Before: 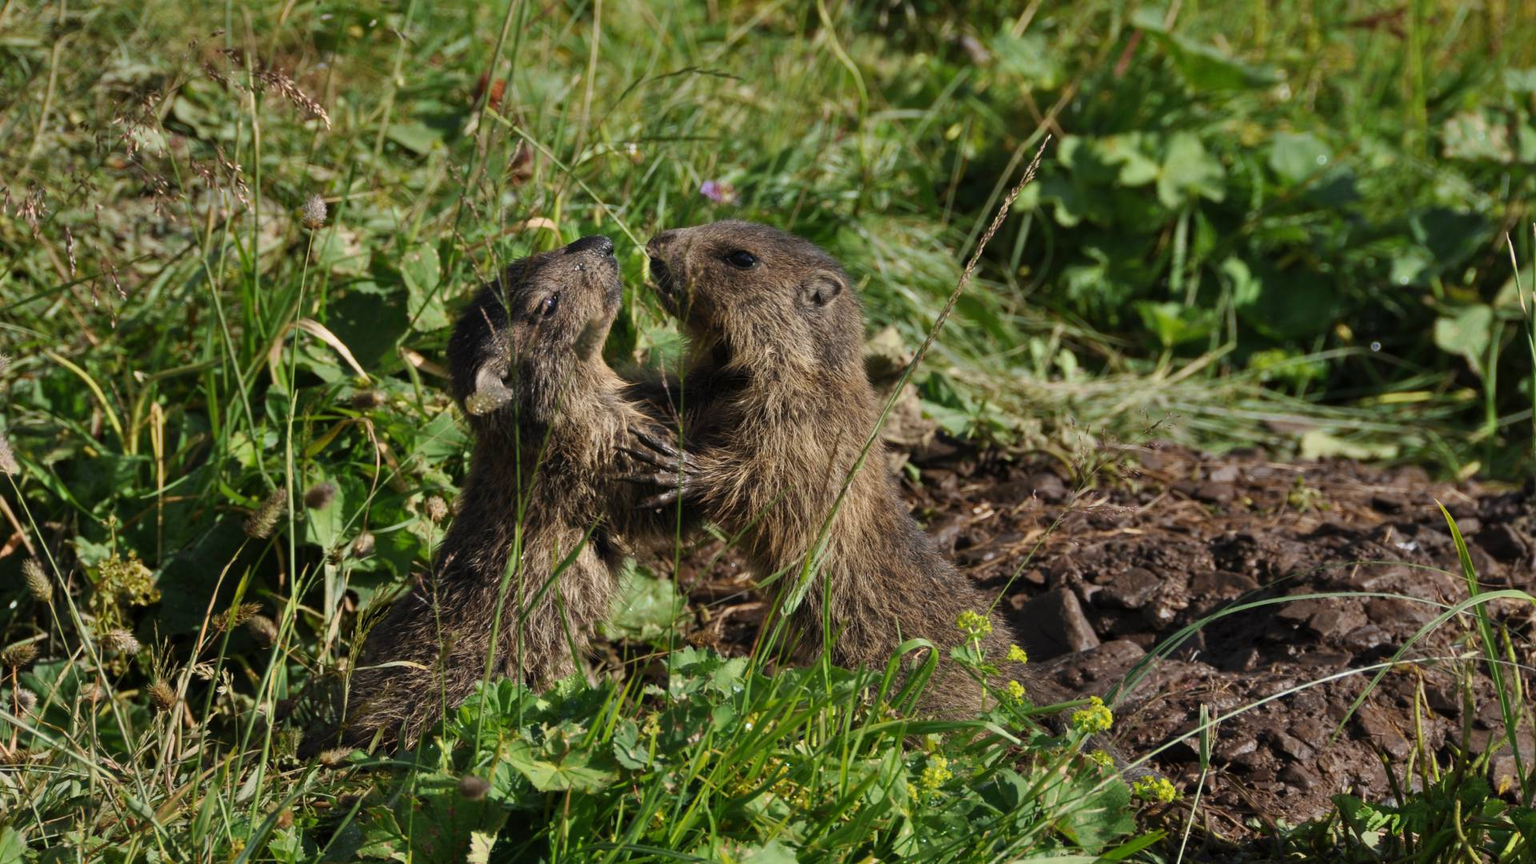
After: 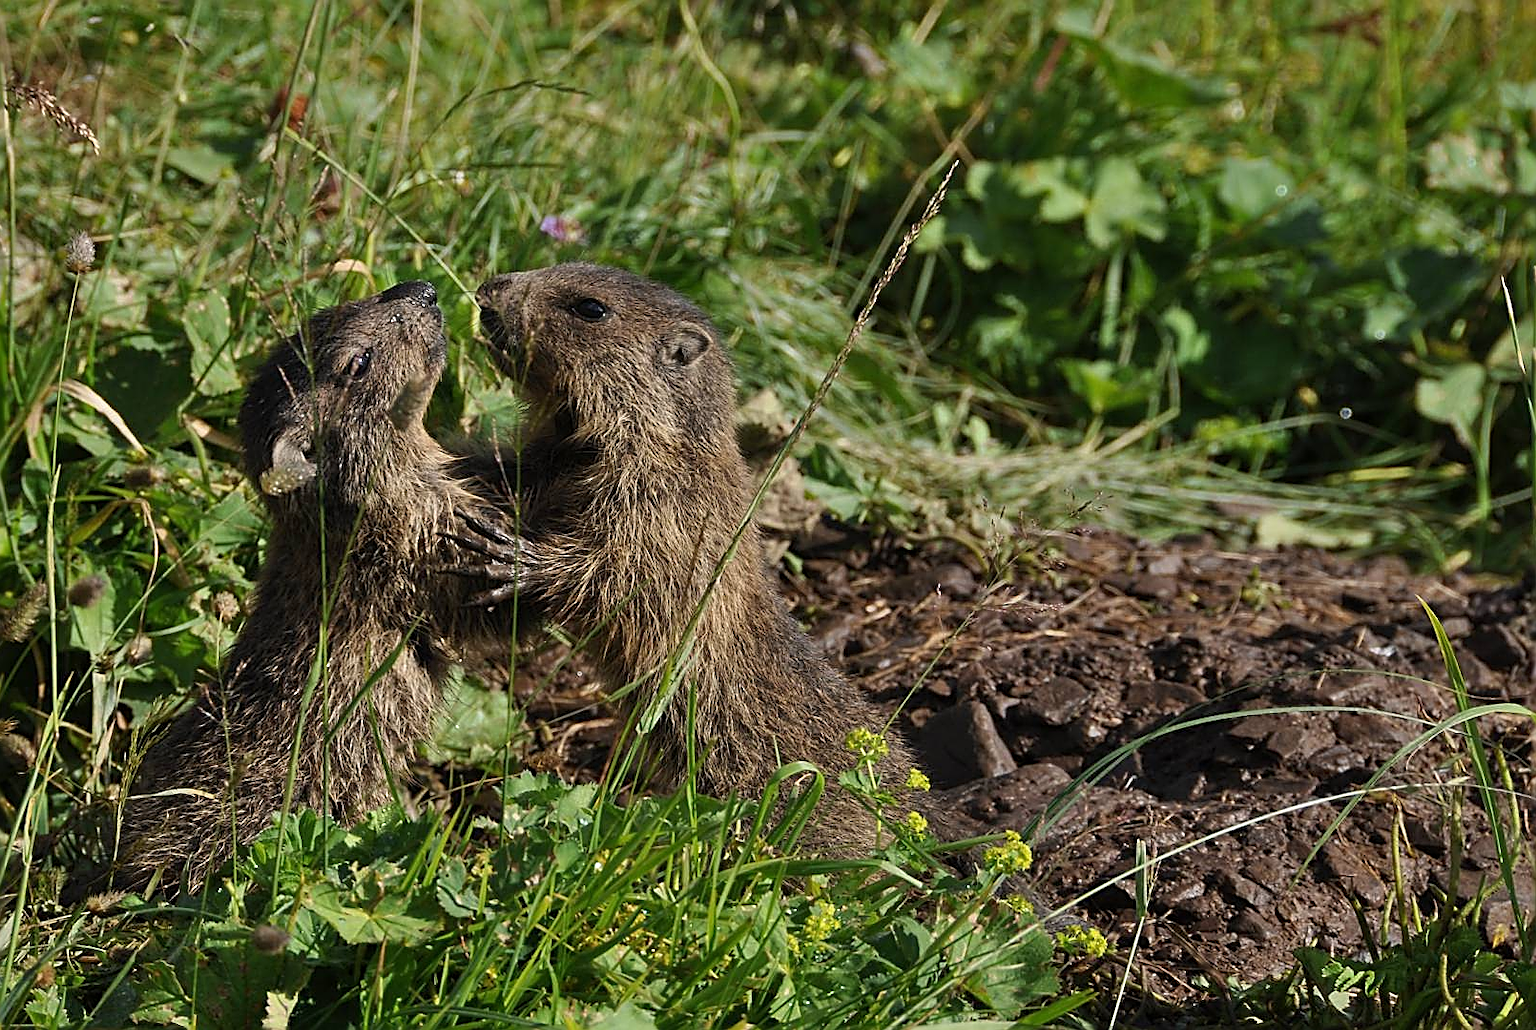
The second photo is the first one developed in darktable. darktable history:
crop: left 16.145%
sharpen: radius 1.685, amount 1.294
